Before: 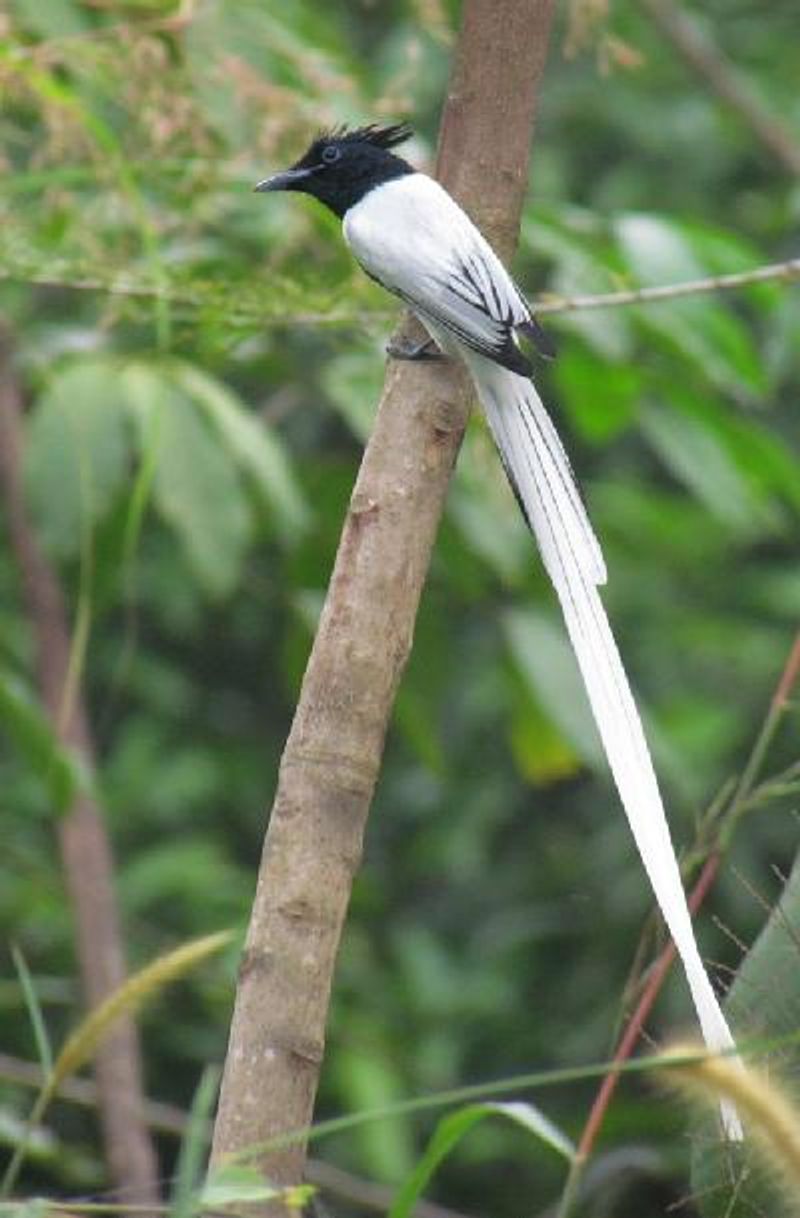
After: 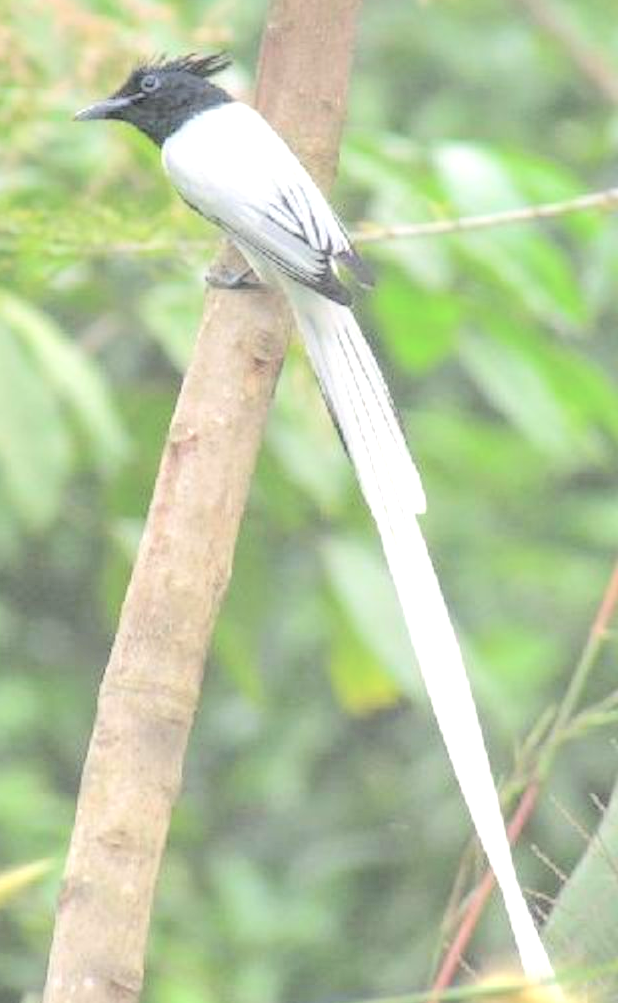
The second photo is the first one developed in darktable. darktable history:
color correction: highlights b* 2.96
local contrast: highlights 20%, detail 150%
crop: left 22.647%, top 5.857%, bottom 11.732%
contrast brightness saturation: brightness 0.988
